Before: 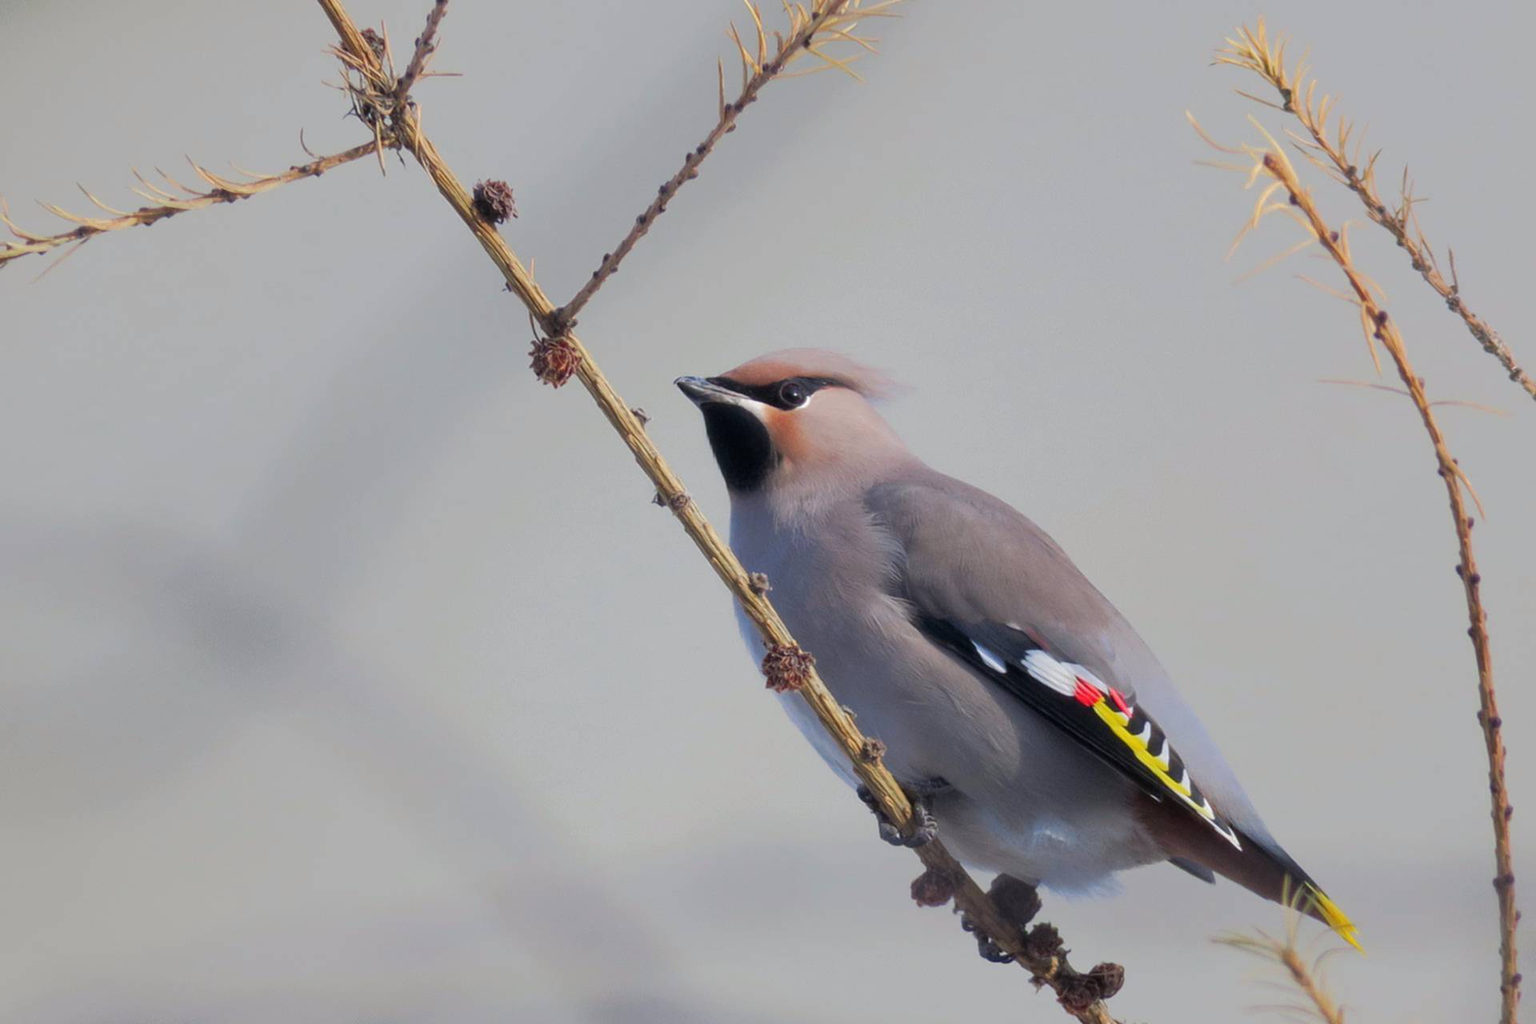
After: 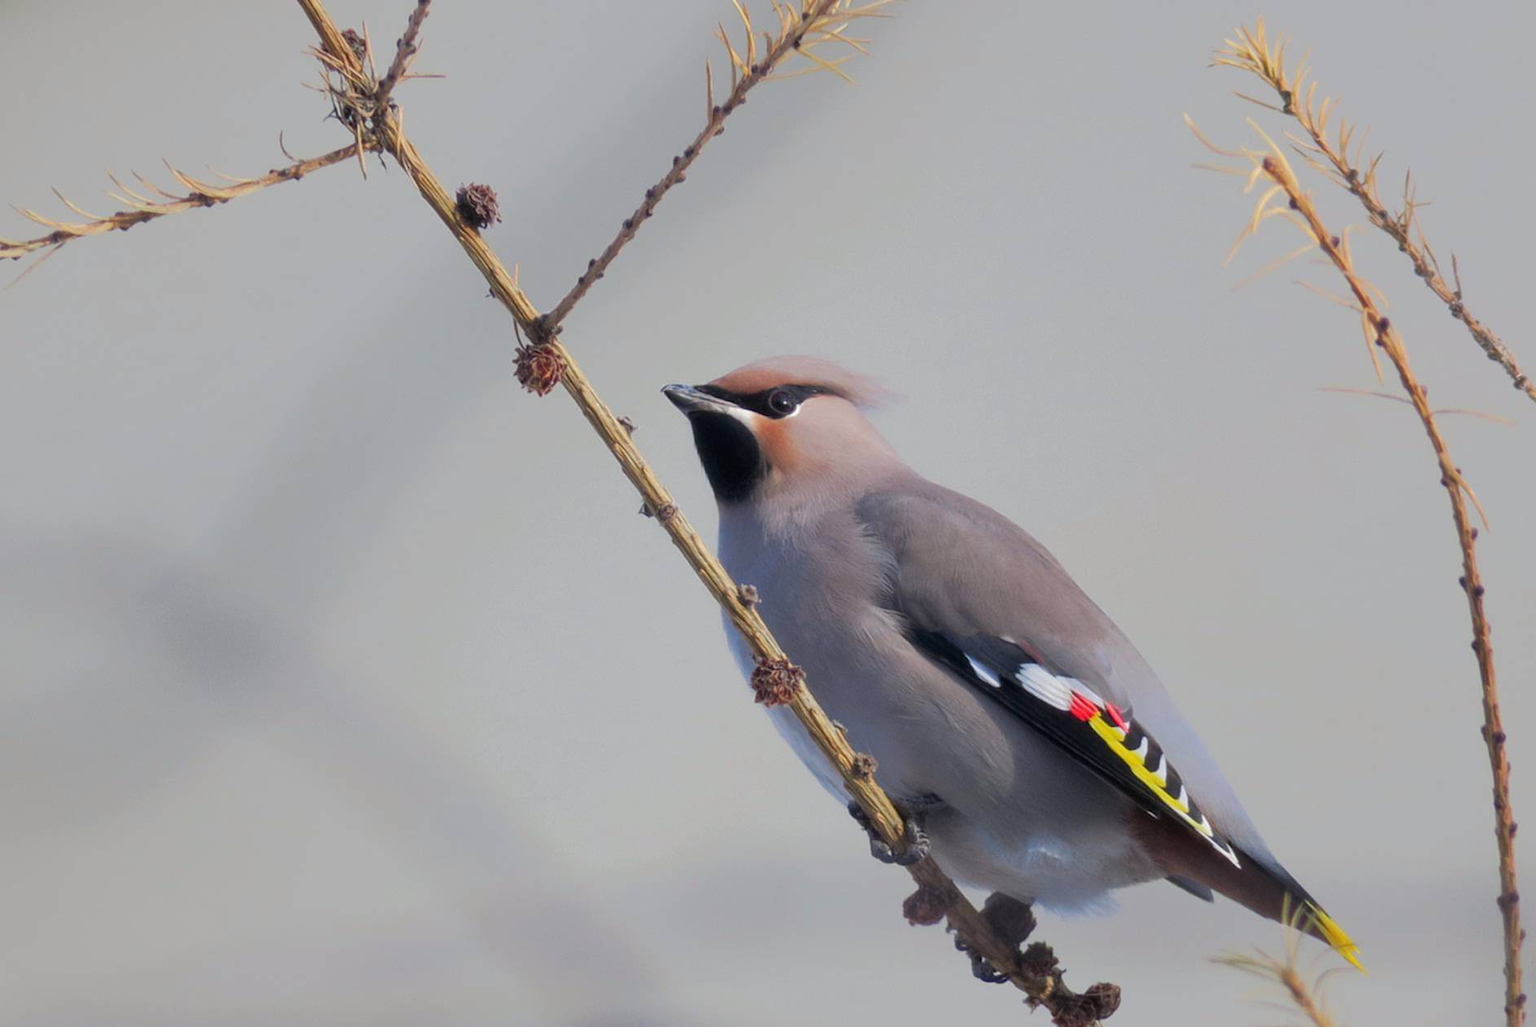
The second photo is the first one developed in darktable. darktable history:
crop: left 1.728%, right 0.286%, bottom 1.678%
